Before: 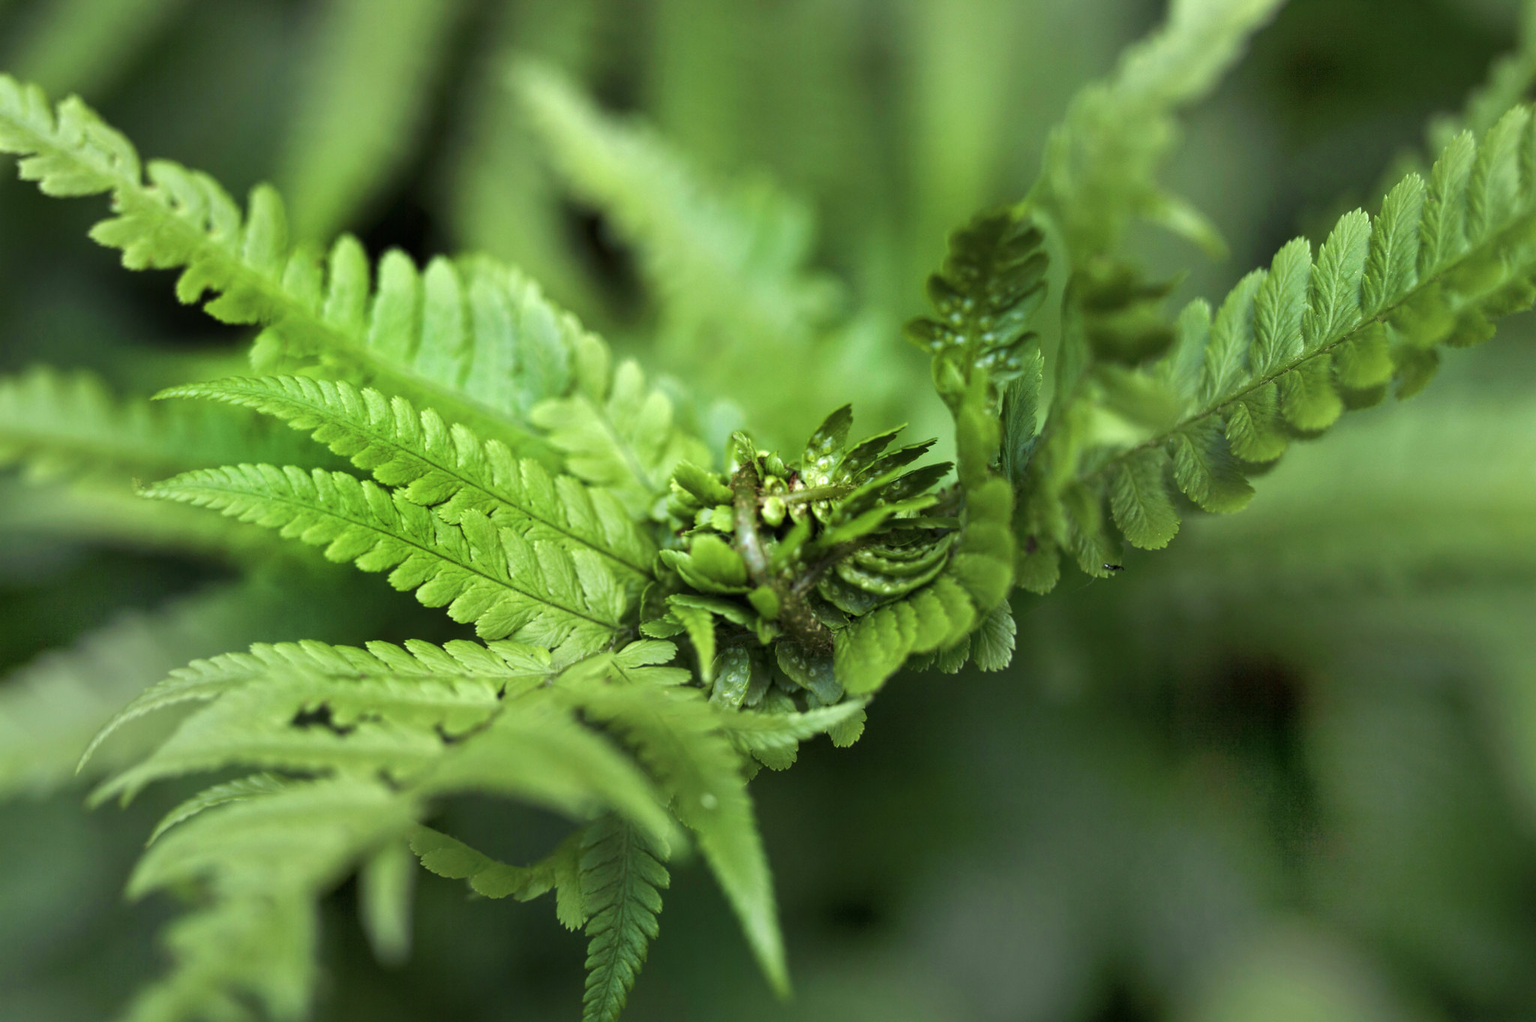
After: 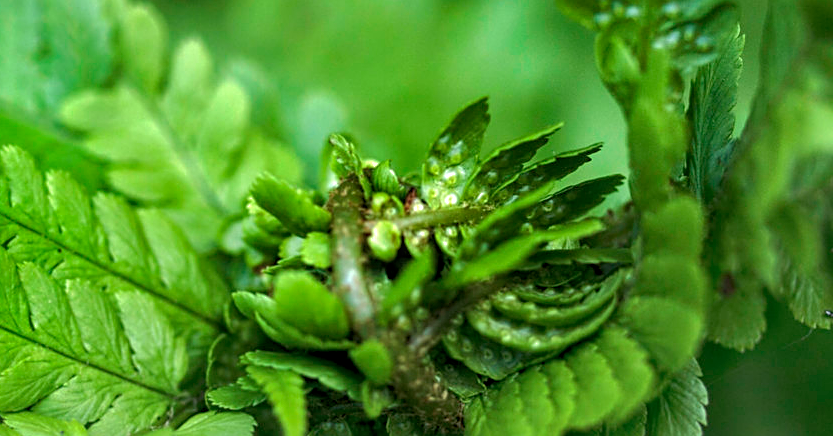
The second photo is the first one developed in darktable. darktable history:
sharpen: on, module defaults
local contrast: on, module defaults
crop: left 31.637%, top 32.452%, right 27.678%, bottom 35.467%
shadows and highlights: on, module defaults
